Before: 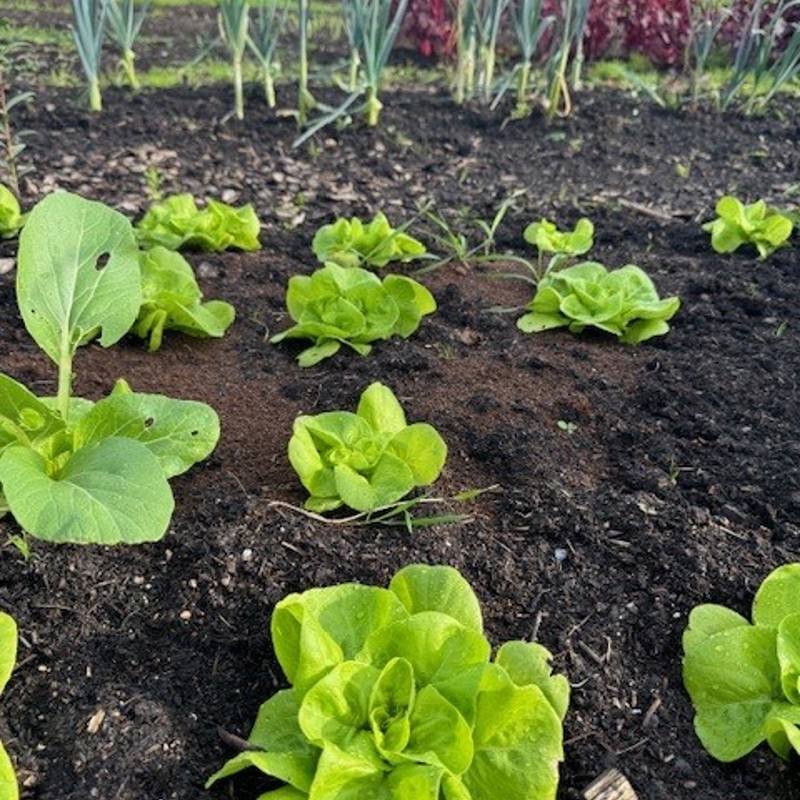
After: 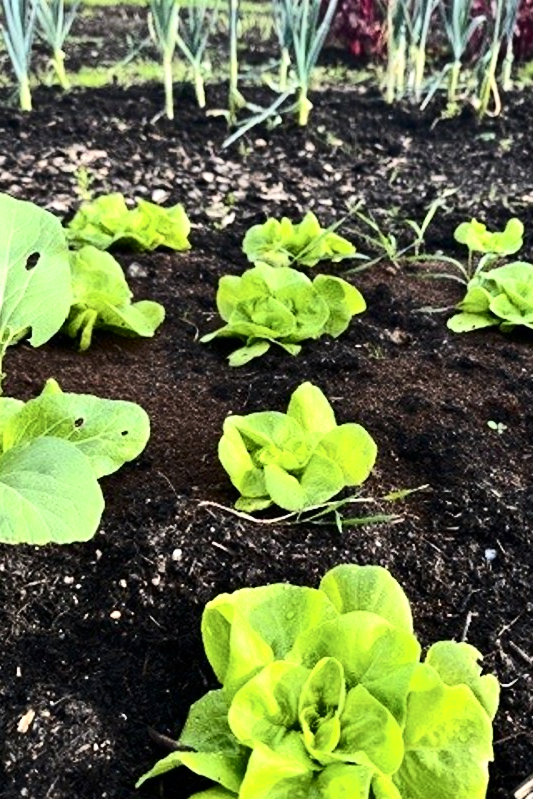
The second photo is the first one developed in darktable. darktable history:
crop and rotate: left 8.786%, right 24.548%
contrast brightness saturation: contrast 0.28
color zones: curves: ch0 [(0, 0.5) (0.143, 0.5) (0.286, 0.5) (0.429, 0.5) (0.571, 0.5) (0.714, 0.476) (0.857, 0.5) (1, 0.5)]; ch2 [(0, 0.5) (0.143, 0.5) (0.286, 0.5) (0.429, 0.5) (0.571, 0.5) (0.714, 0.487) (0.857, 0.5) (1, 0.5)]
tone equalizer: -8 EV -0.75 EV, -7 EV -0.7 EV, -6 EV -0.6 EV, -5 EV -0.4 EV, -3 EV 0.4 EV, -2 EV 0.6 EV, -1 EV 0.7 EV, +0 EV 0.75 EV, edges refinement/feathering 500, mask exposure compensation -1.57 EV, preserve details no
